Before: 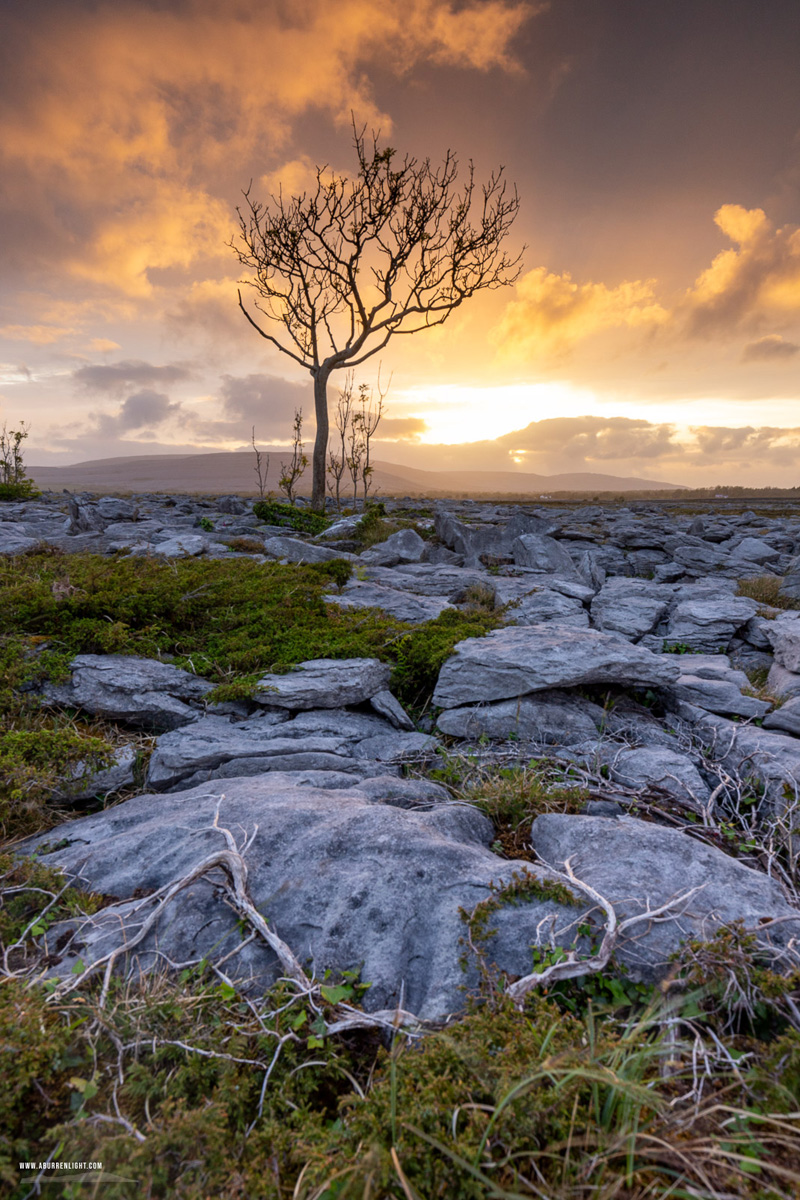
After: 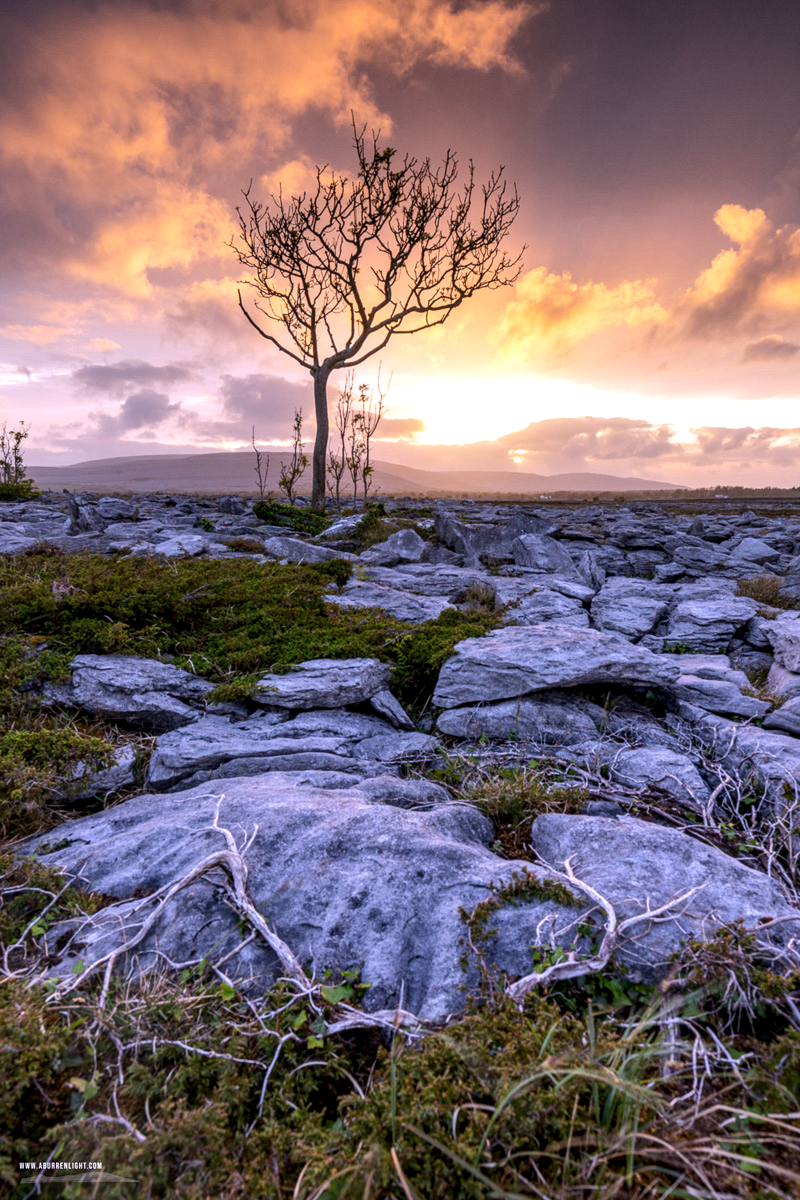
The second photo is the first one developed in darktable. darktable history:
exposure: exposure -0.151 EV, compensate highlight preservation false
white balance: red 1.042, blue 1.17
local contrast: on, module defaults
tone equalizer: -8 EV -0.417 EV, -7 EV -0.389 EV, -6 EV -0.333 EV, -5 EV -0.222 EV, -3 EV 0.222 EV, -2 EV 0.333 EV, -1 EV 0.389 EV, +0 EV 0.417 EV, edges refinement/feathering 500, mask exposure compensation -1.25 EV, preserve details no
